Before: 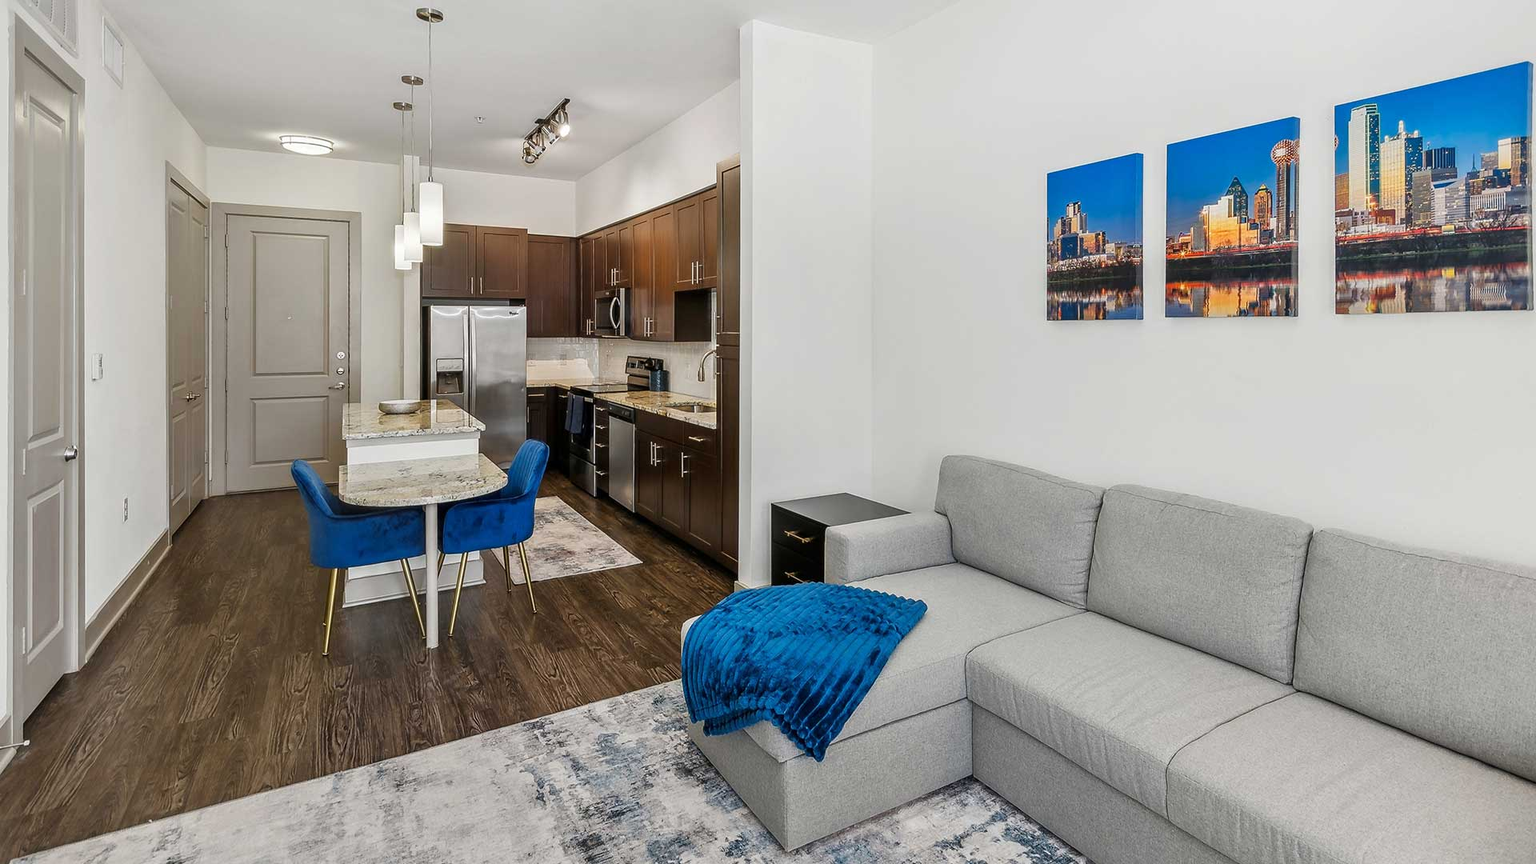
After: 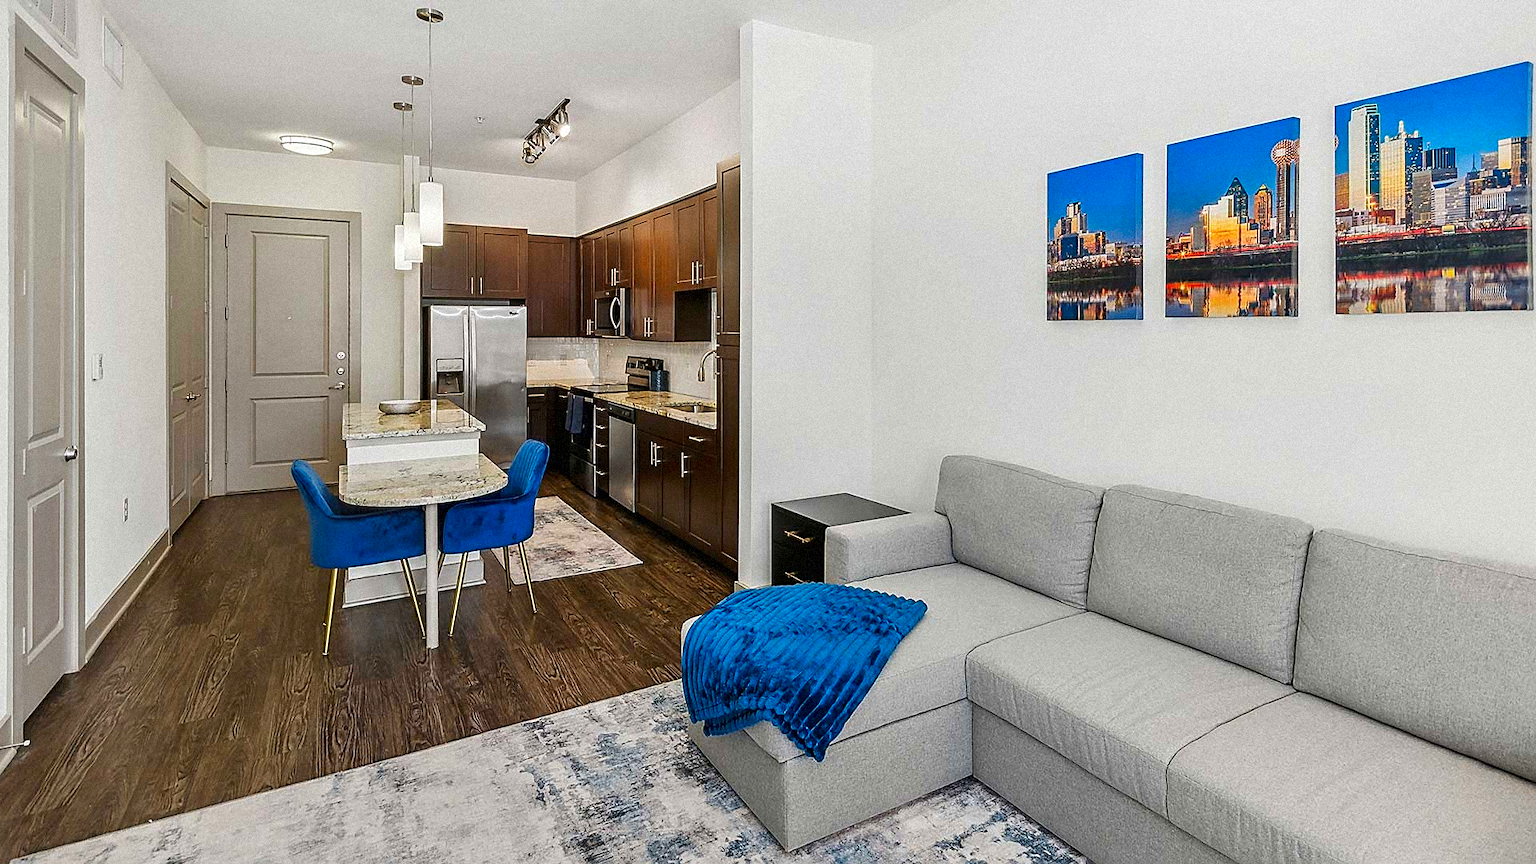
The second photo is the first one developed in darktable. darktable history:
sharpen: on, module defaults
grain: mid-tones bias 0%
contrast brightness saturation: contrast 0.09, saturation 0.28
